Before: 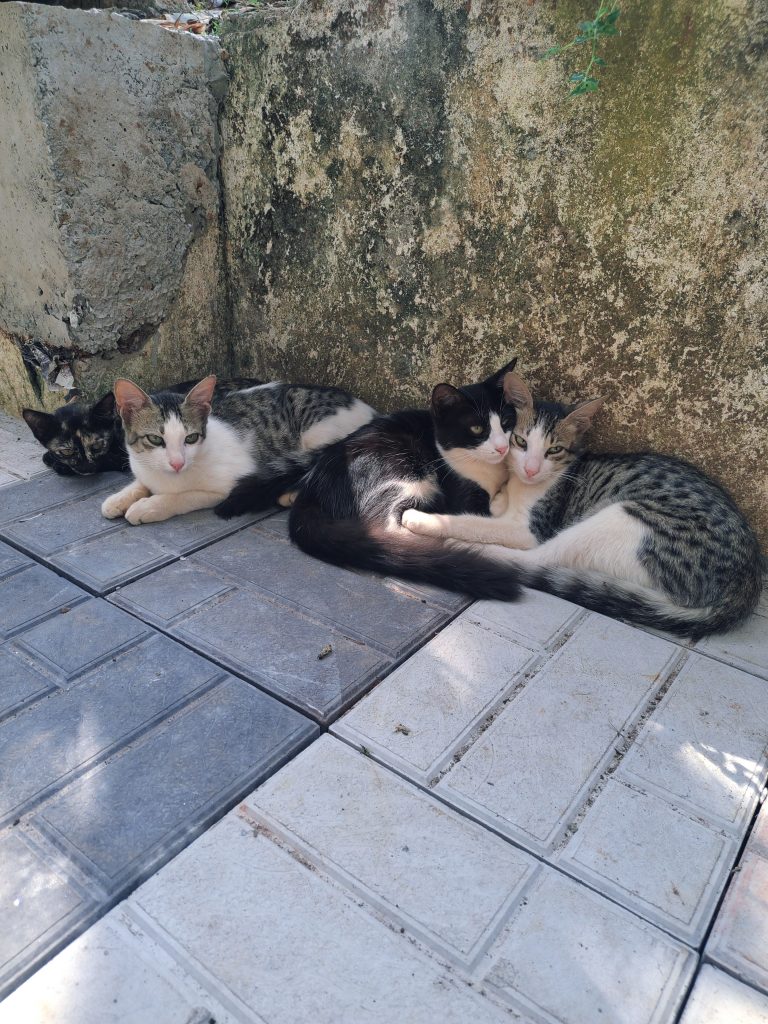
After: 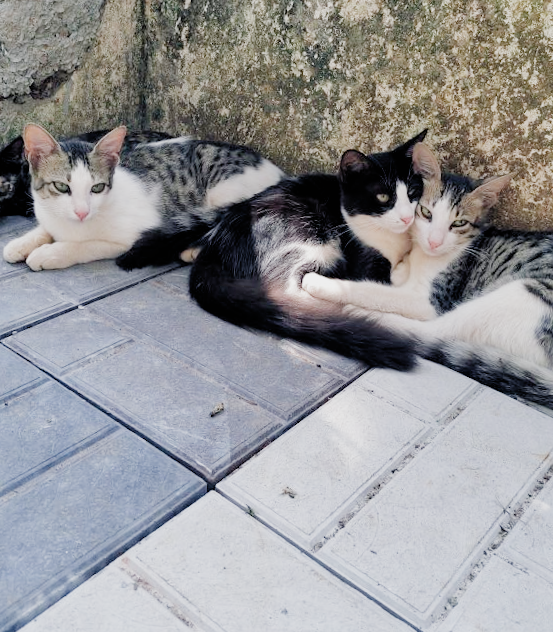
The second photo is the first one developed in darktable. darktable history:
filmic rgb: black relative exposure -4.28 EV, white relative exposure 4.56 EV, hardness 2.38, contrast 1.057, add noise in highlights 0.001, preserve chrominance no, color science v3 (2019), use custom middle-gray values true, contrast in highlights soft
crop and rotate: angle -3.75°, left 9.847%, top 20.988%, right 11.968%, bottom 12.032%
exposure: black level correction 0, exposure 1.105 EV, compensate highlight preservation false
color balance rgb: perceptual saturation grading › global saturation 0.022%
